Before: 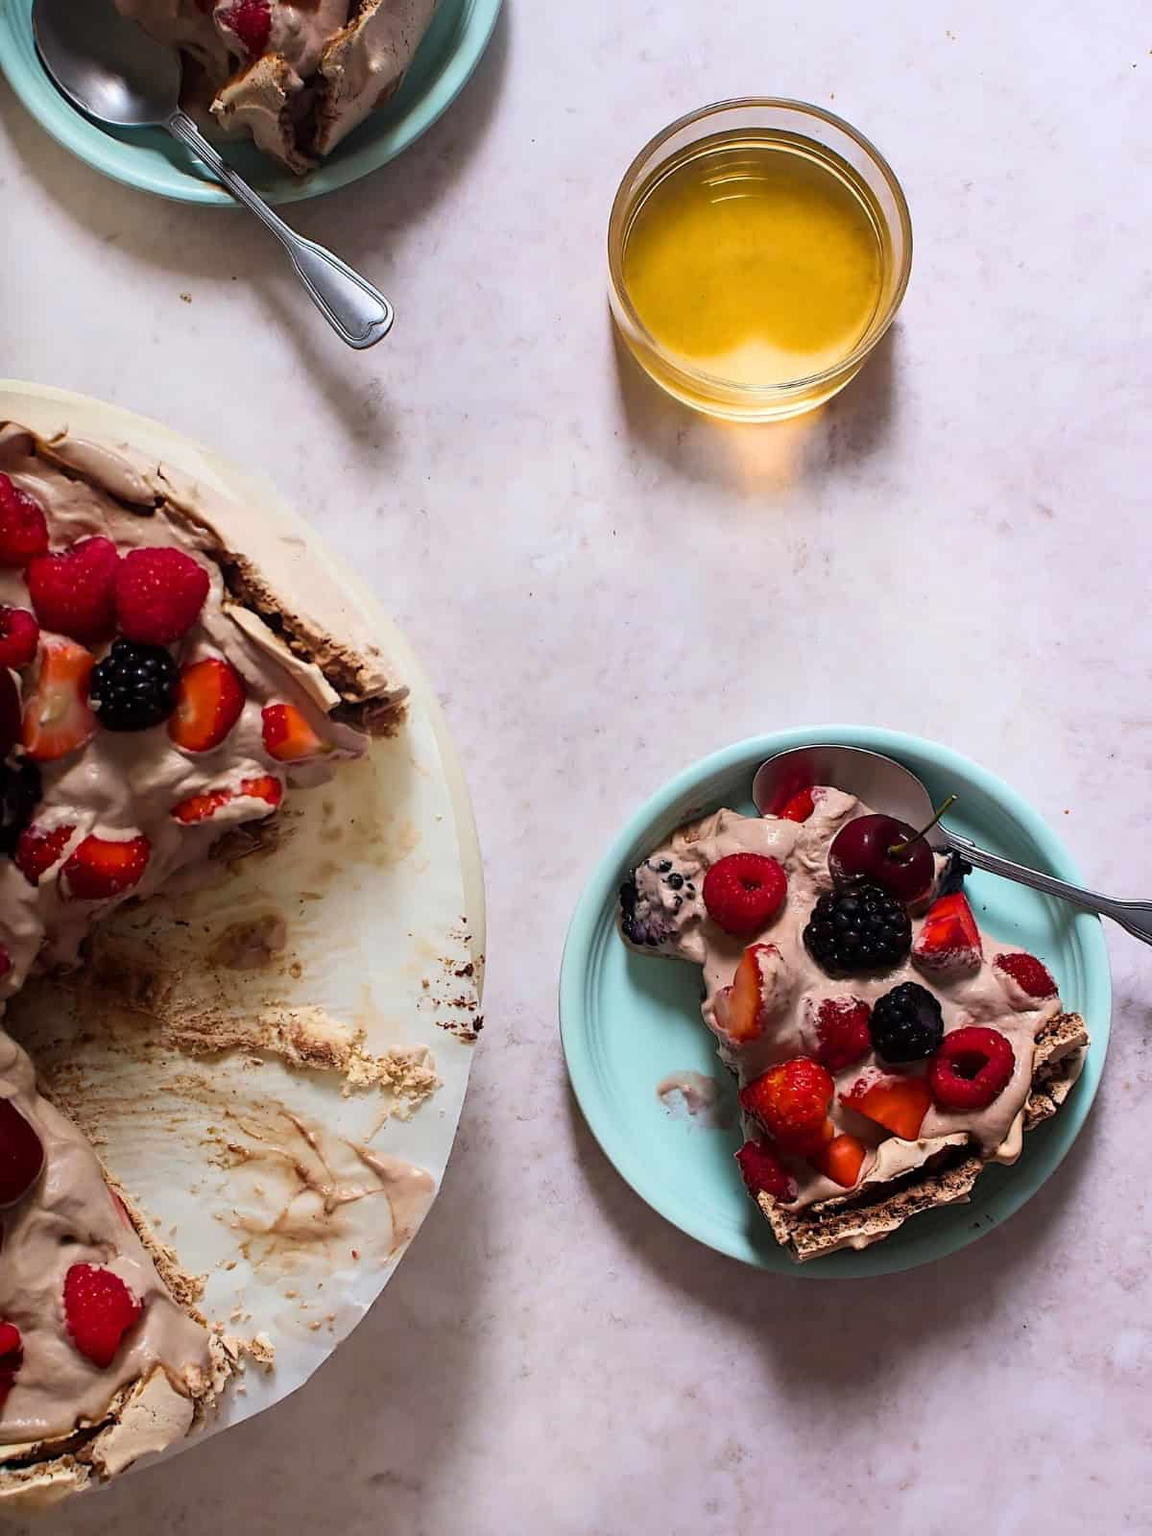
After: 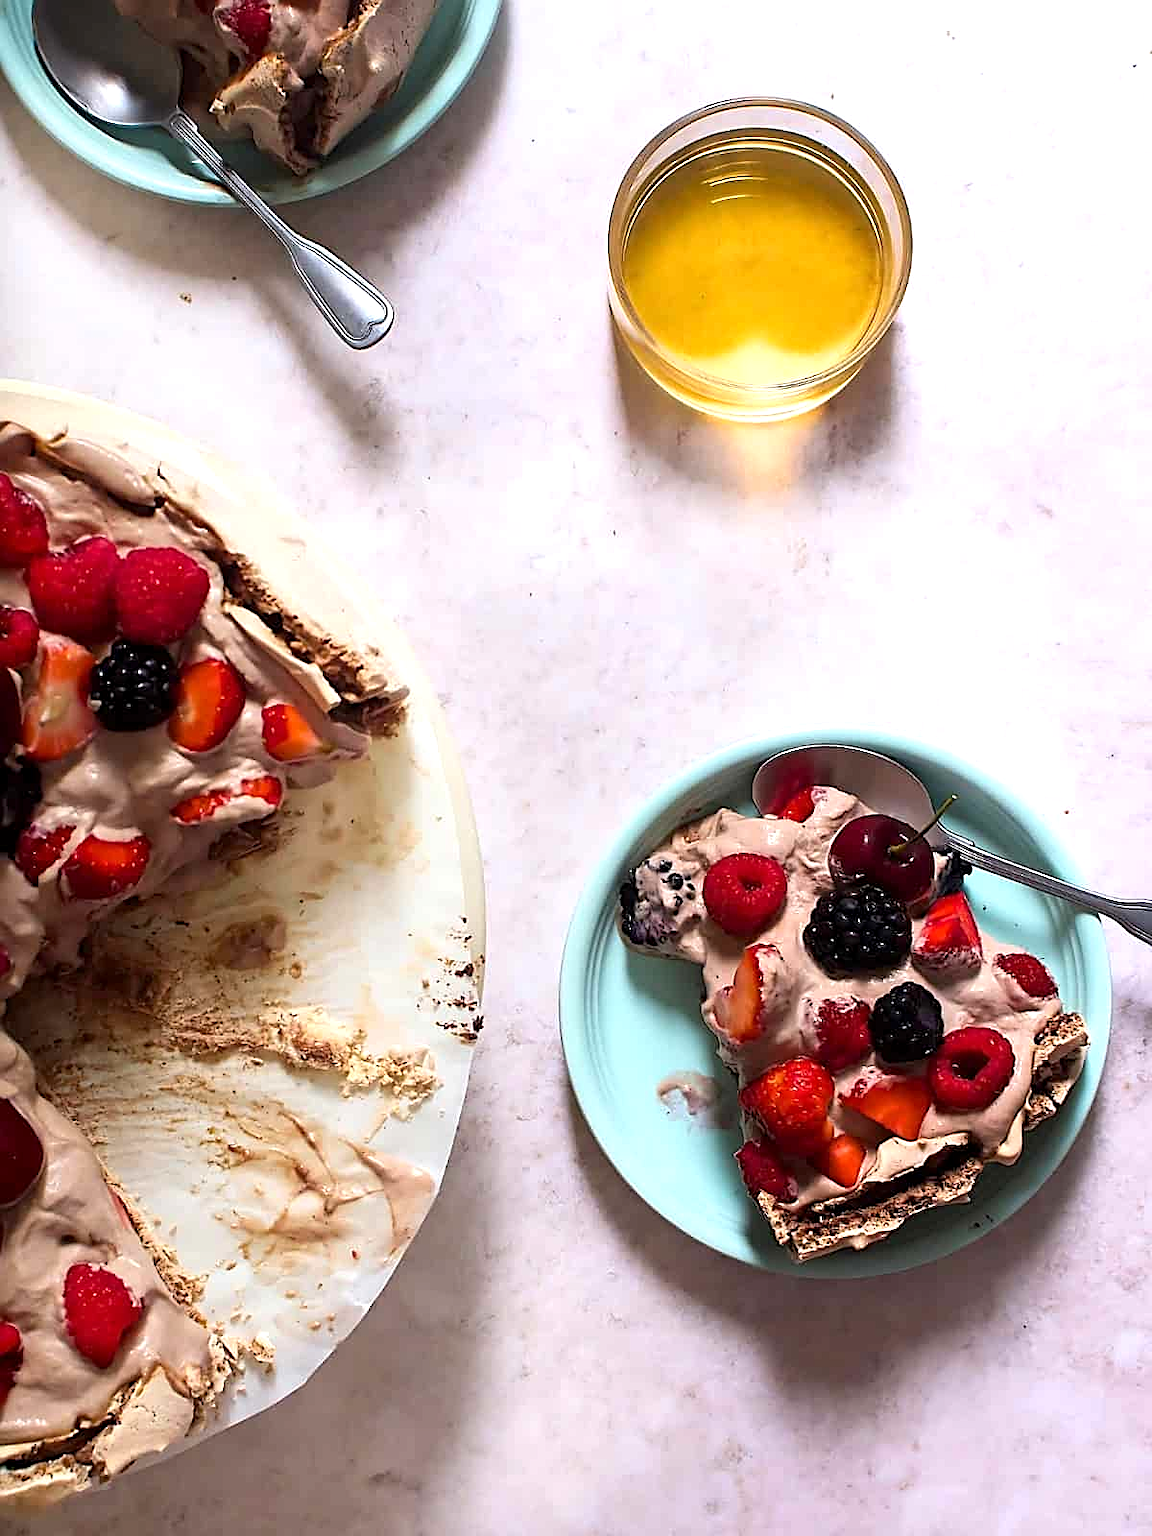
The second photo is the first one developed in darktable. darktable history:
exposure: black level correction 0.001, exposure 0.5 EV, compensate highlight preservation false
sharpen: amount 0.57
